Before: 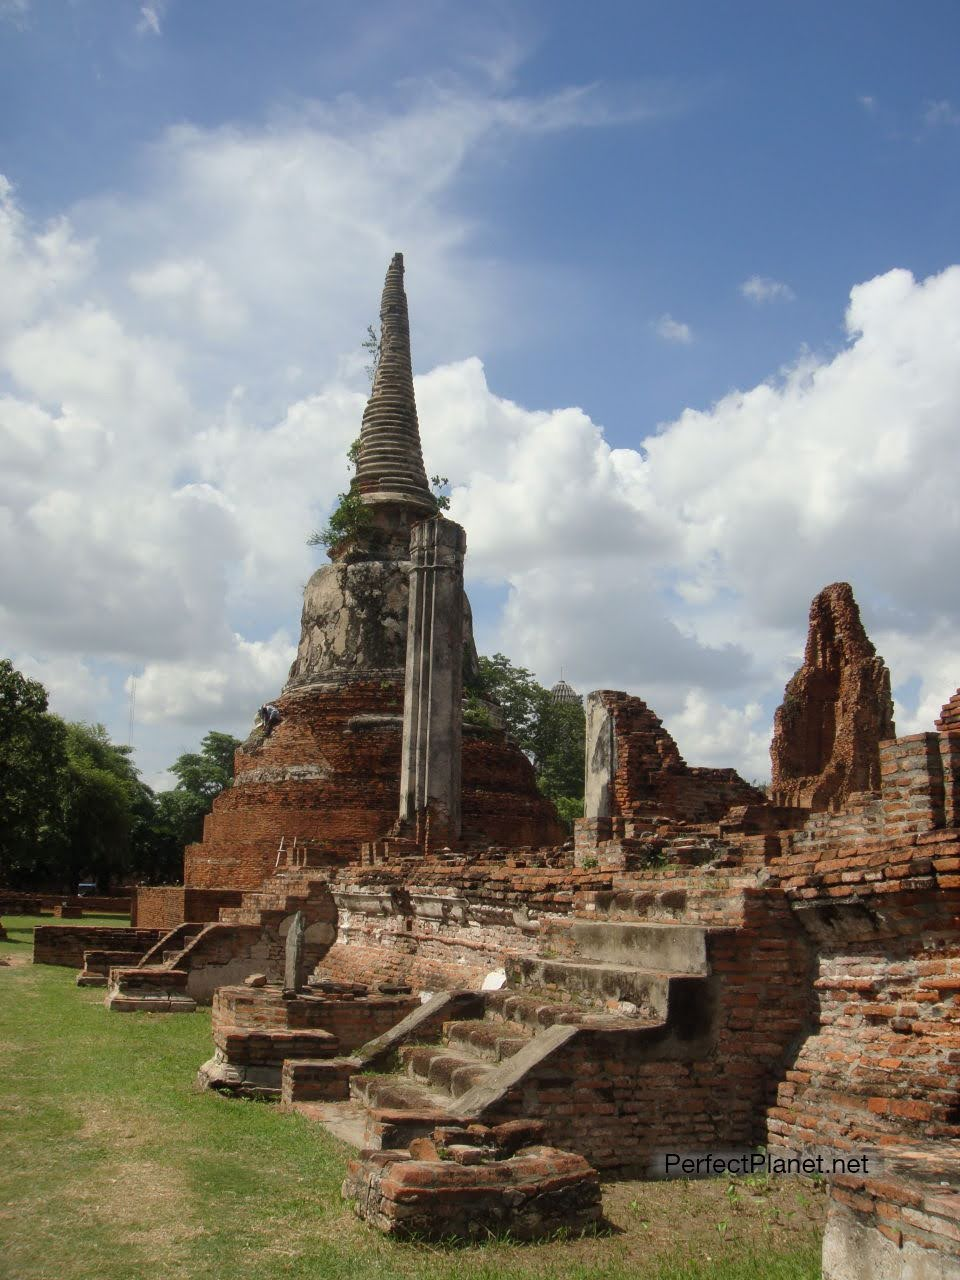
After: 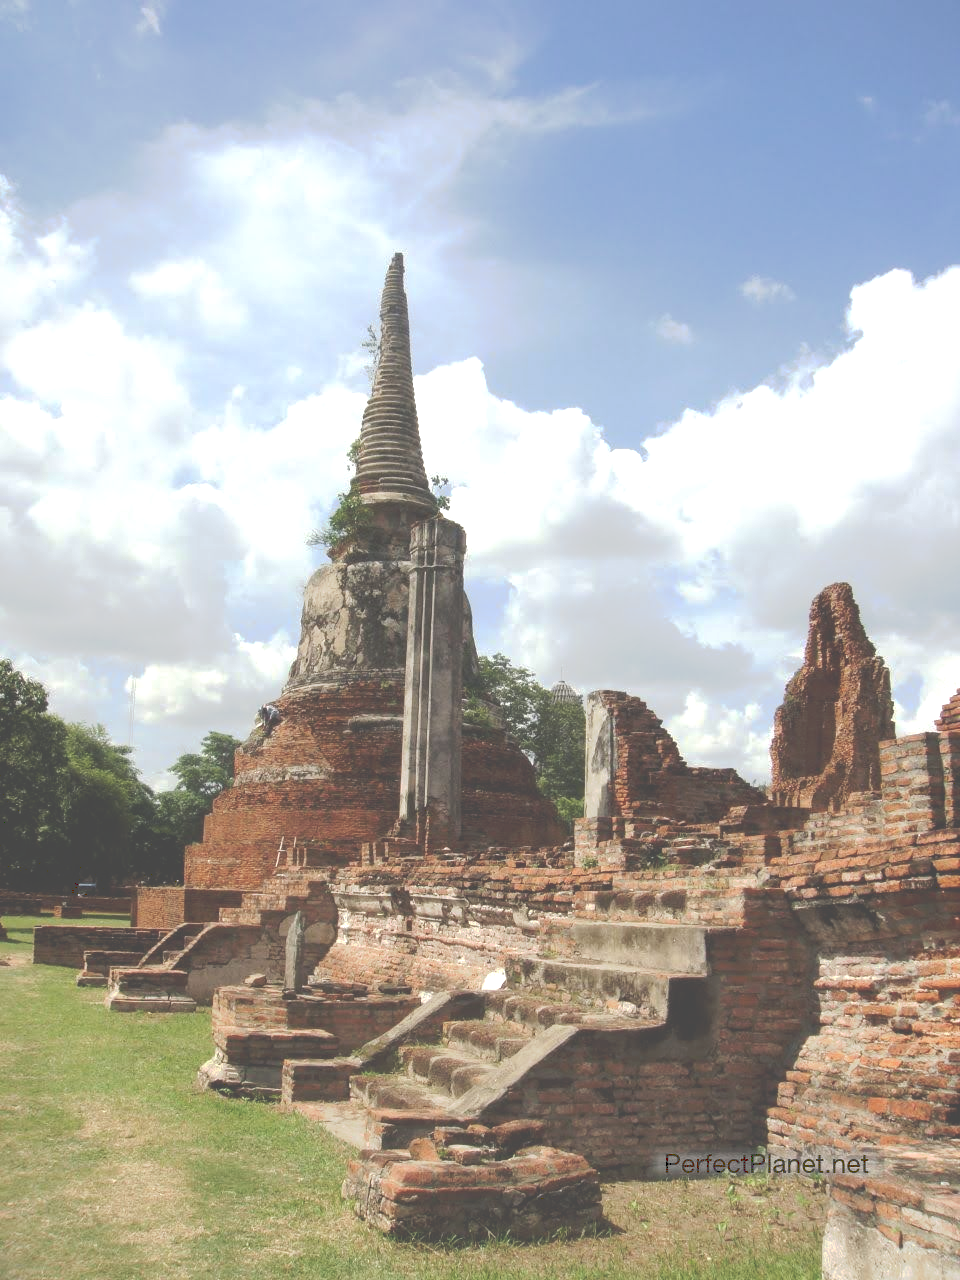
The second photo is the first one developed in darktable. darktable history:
exposure: exposure 0.669 EV, compensate highlight preservation false
tone curve: curves: ch0 [(0, 0) (0.003, 0.298) (0.011, 0.298) (0.025, 0.298) (0.044, 0.3) (0.069, 0.302) (0.1, 0.312) (0.136, 0.329) (0.177, 0.354) (0.224, 0.376) (0.277, 0.408) (0.335, 0.453) (0.399, 0.503) (0.468, 0.562) (0.543, 0.623) (0.623, 0.686) (0.709, 0.754) (0.801, 0.825) (0.898, 0.873) (1, 1)], preserve colors none
